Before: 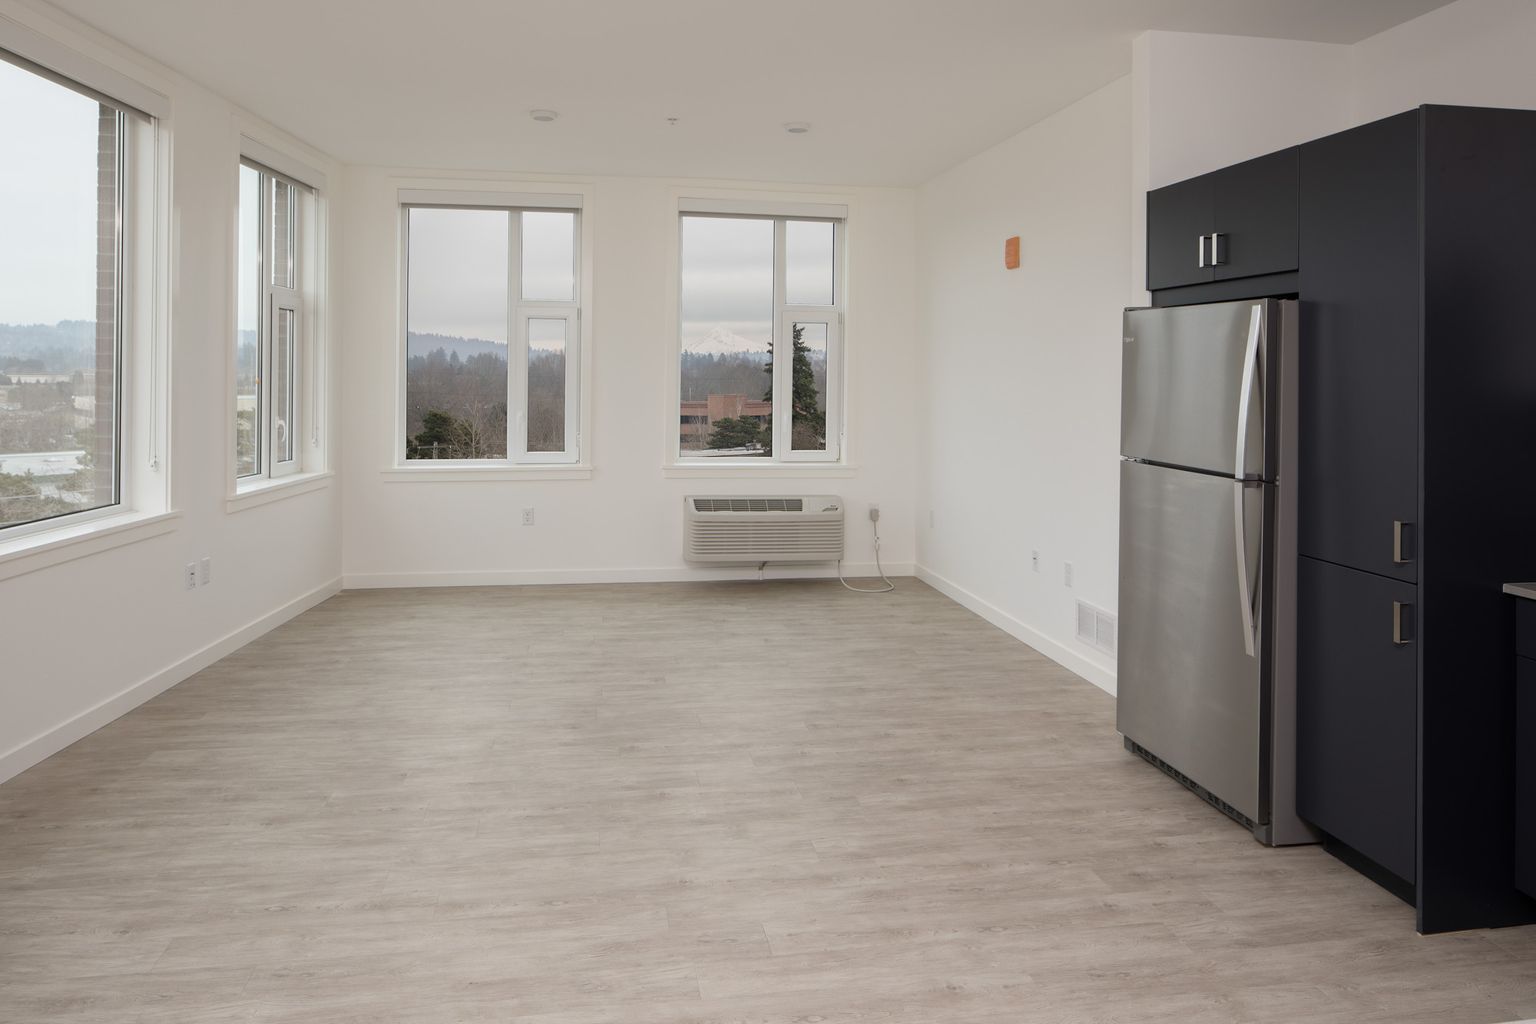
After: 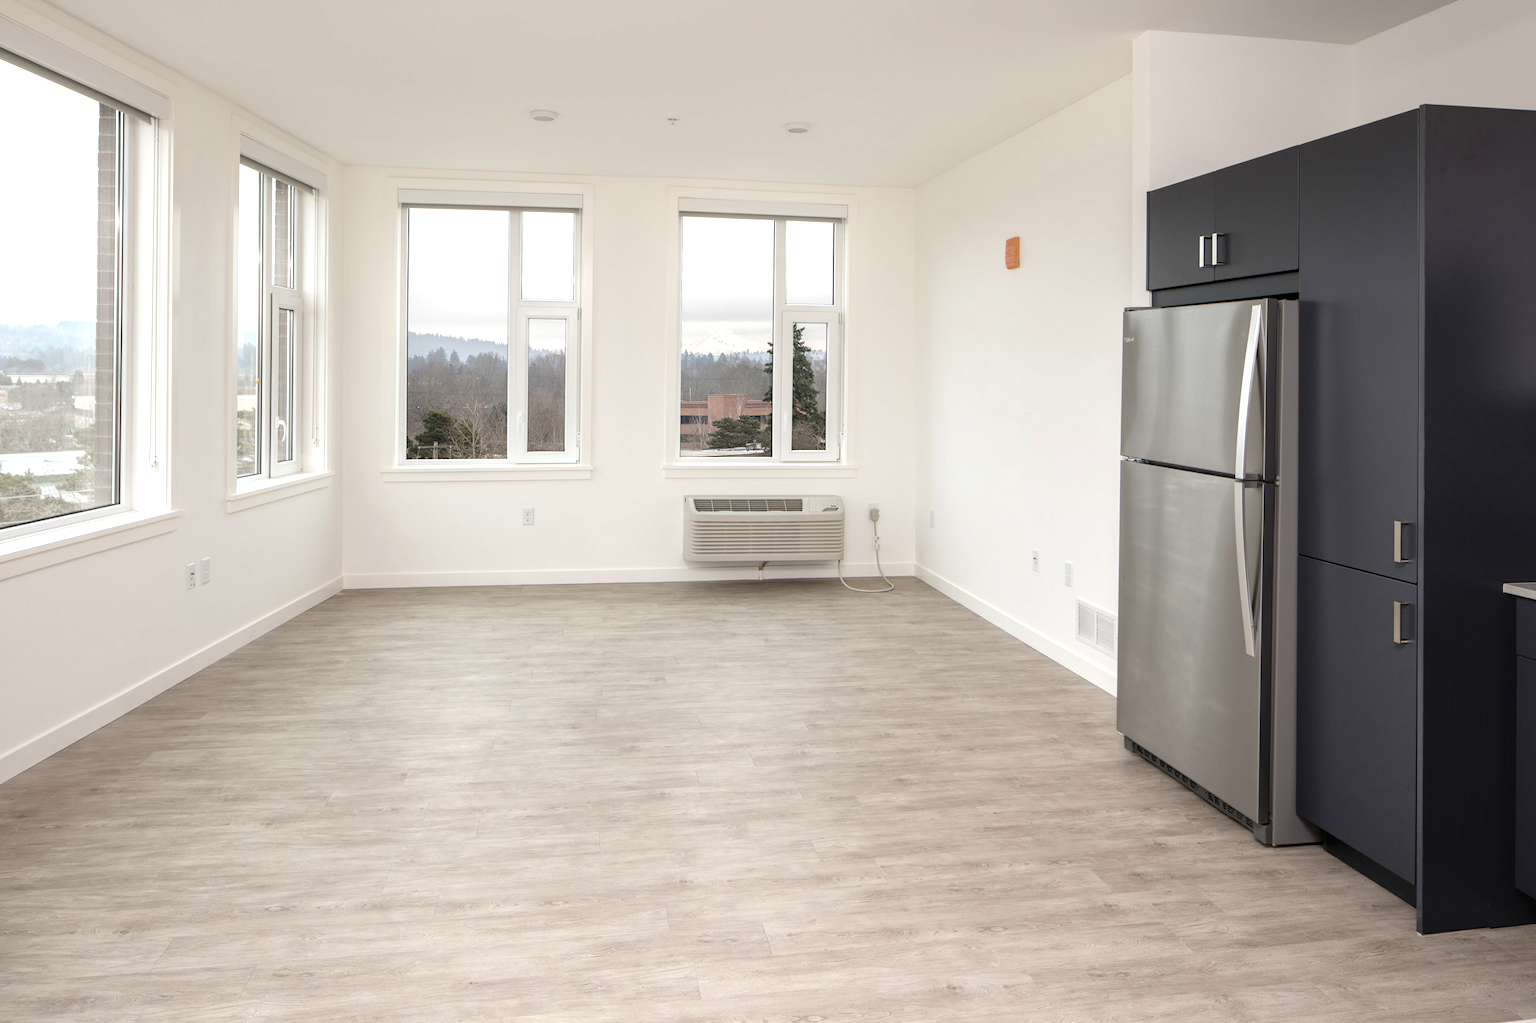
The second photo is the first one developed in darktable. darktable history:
exposure: exposure 0.652 EV, compensate highlight preservation false
local contrast: on, module defaults
shadows and highlights: shadows 30.76, highlights 0.03, soften with gaussian
